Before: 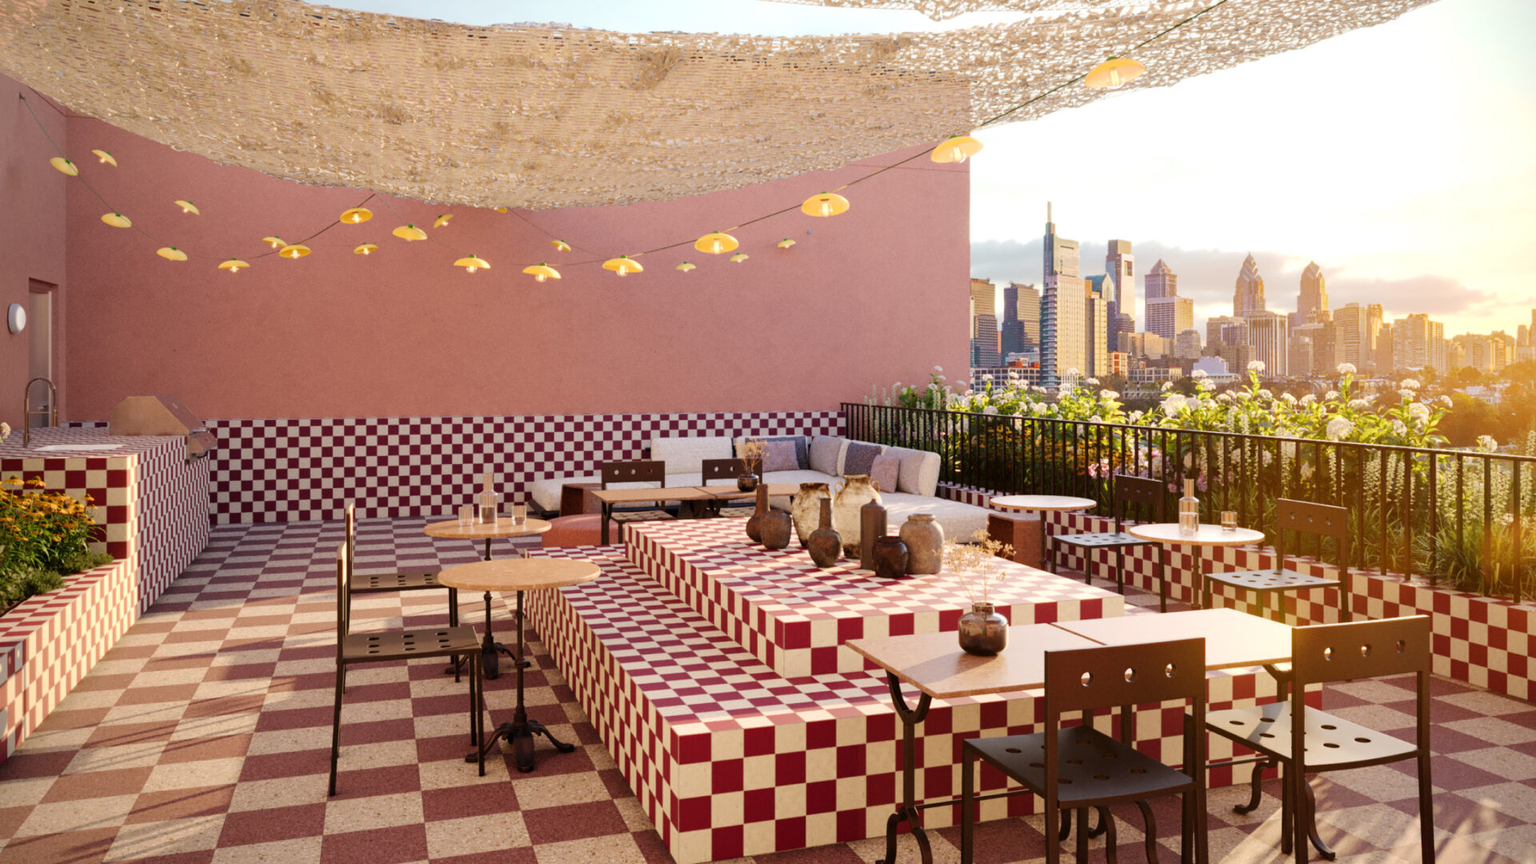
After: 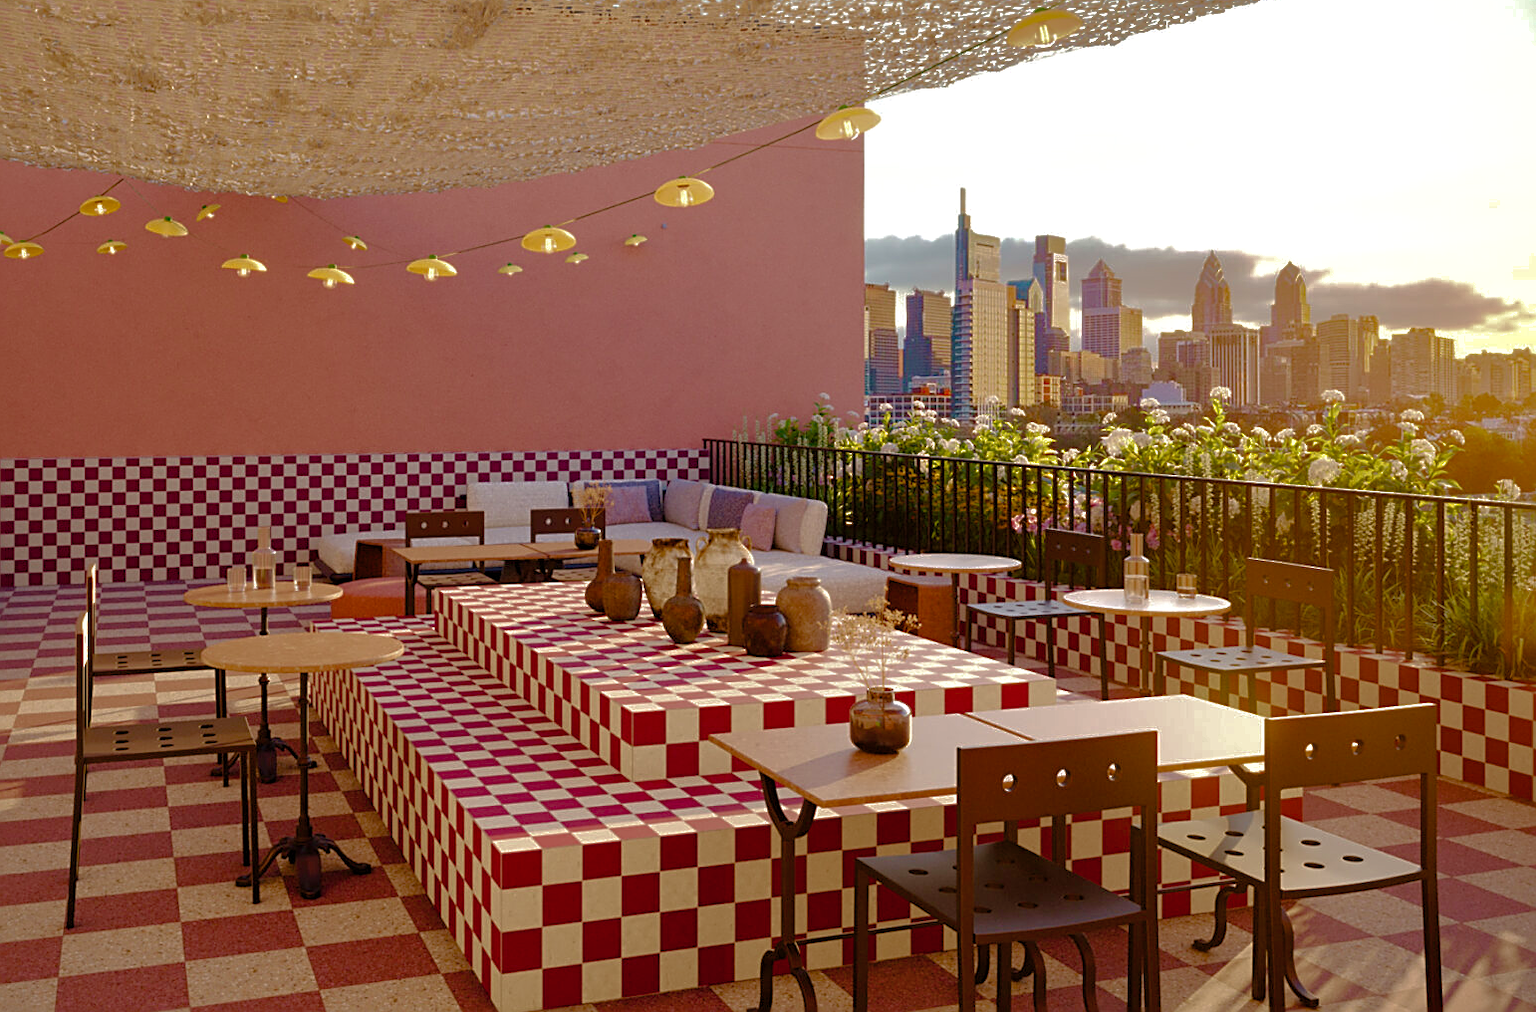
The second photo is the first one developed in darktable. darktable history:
tone equalizer: -7 EV 0.092 EV, edges refinement/feathering 500, mask exposure compensation -1.57 EV, preserve details guided filter
base curve: curves: ch0 [(0, 0) (0.826, 0.587) (1, 1)]
sharpen: on, module defaults
shadows and highlights: shadows 39.61, highlights -60.06
crop and rotate: left 17.969%, top 5.841%, right 1.671%
velvia: on, module defaults
color balance rgb: linear chroma grading › global chroma 0.372%, perceptual saturation grading › global saturation 20%, perceptual saturation grading › highlights -25.372%, perceptual saturation grading › shadows 49.495%, perceptual brilliance grading › global brilliance 2.953%, perceptual brilliance grading › highlights -2.436%, perceptual brilliance grading › shadows 3.071%, global vibrance 20%
